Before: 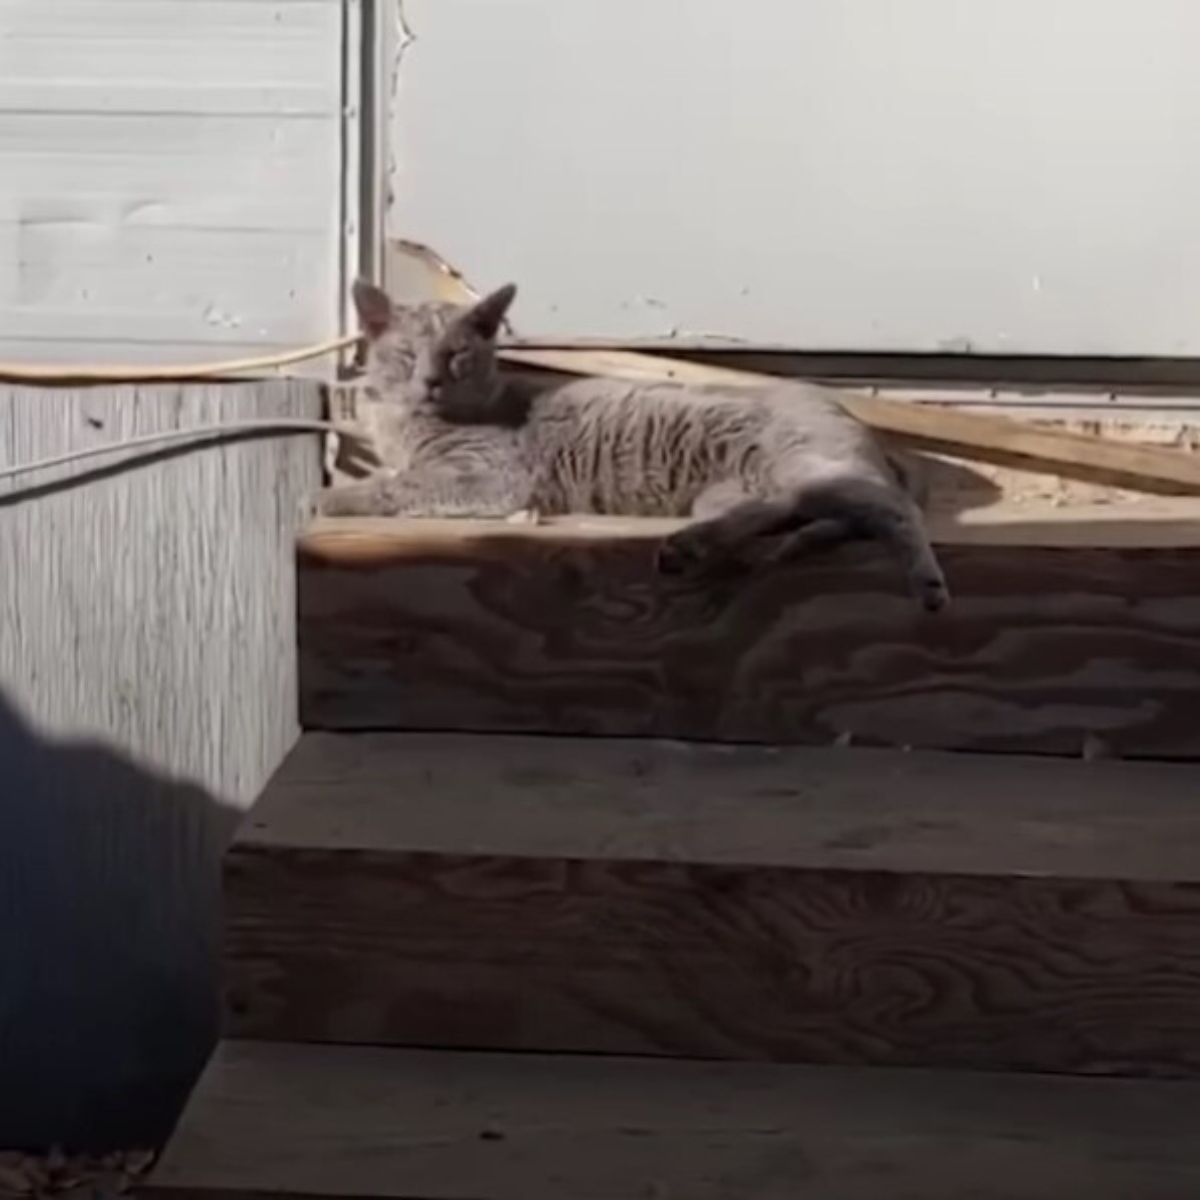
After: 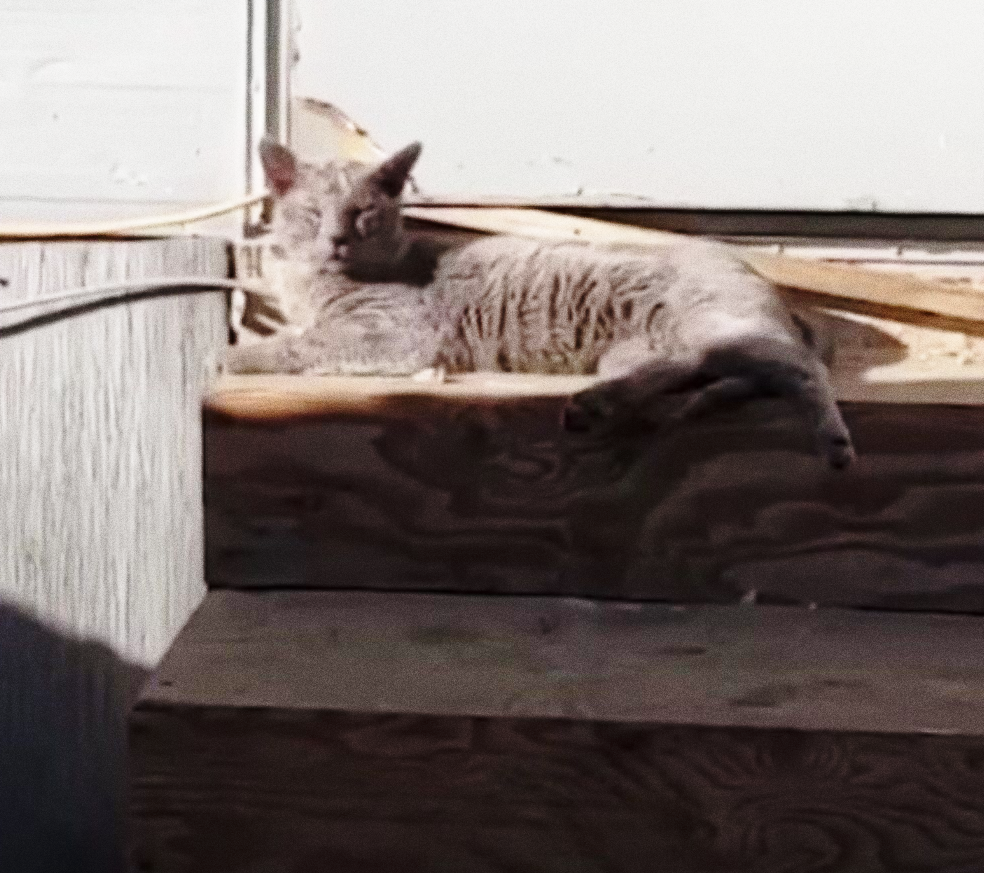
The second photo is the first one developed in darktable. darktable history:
base curve: curves: ch0 [(0, 0) (0.028, 0.03) (0.121, 0.232) (0.46, 0.748) (0.859, 0.968) (1, 1)], preserve colors none
grain: coarseness 0.09 ISO, strength 40%
crop: left 7.856%, top 11.836%, right 10.12%, bottom 15.387%
